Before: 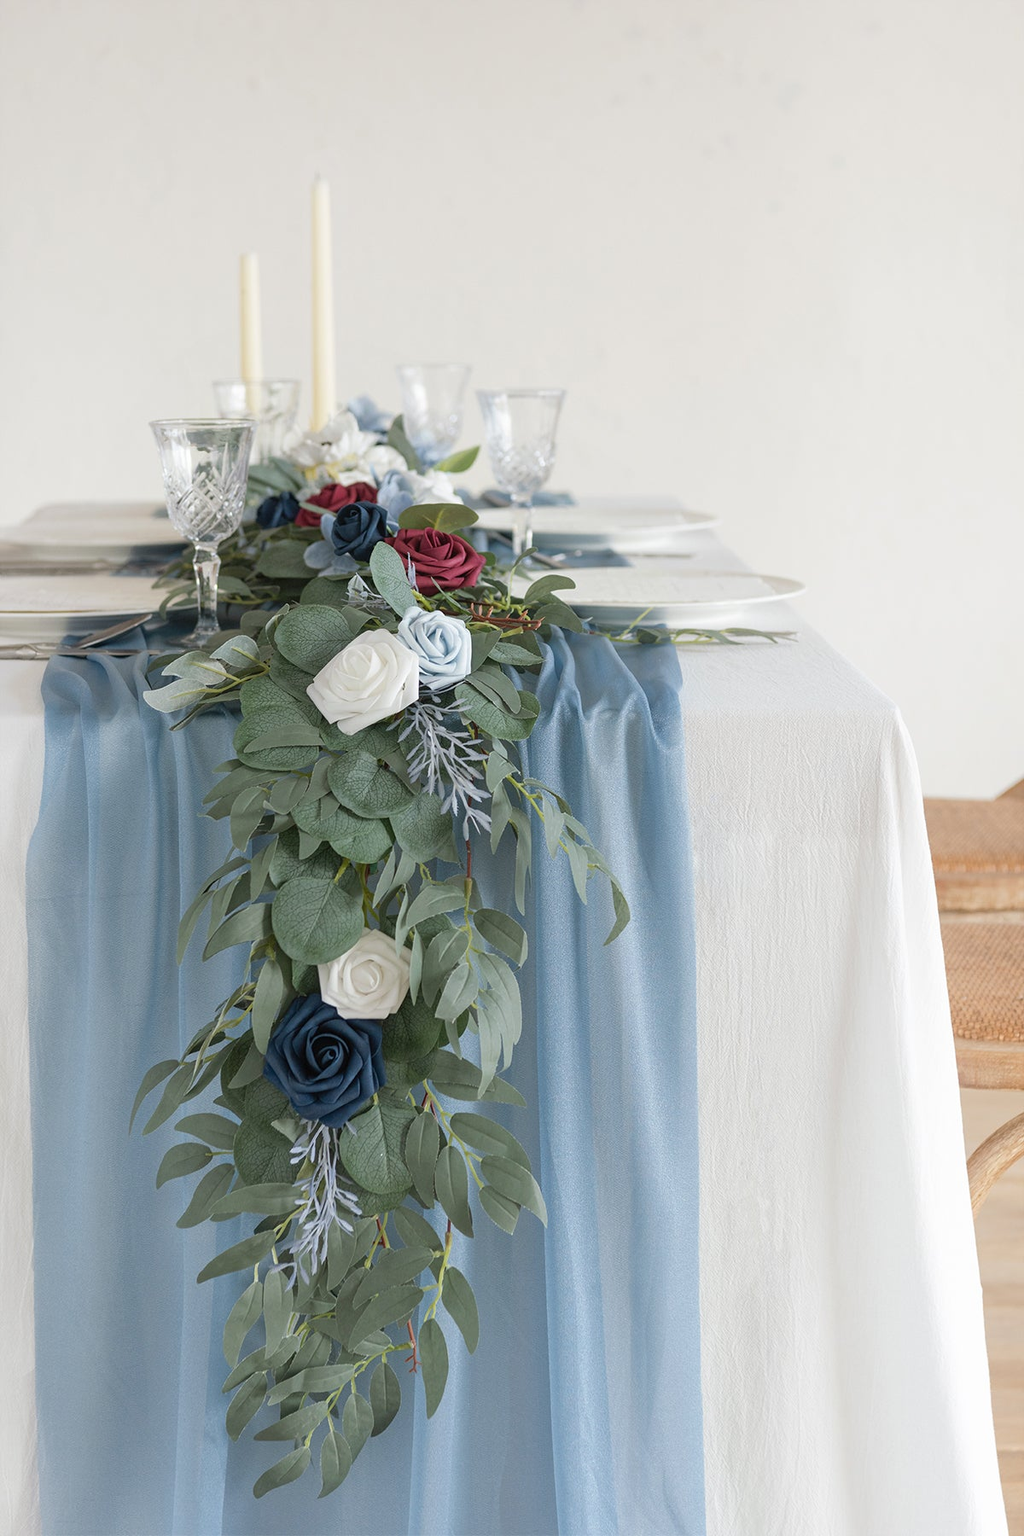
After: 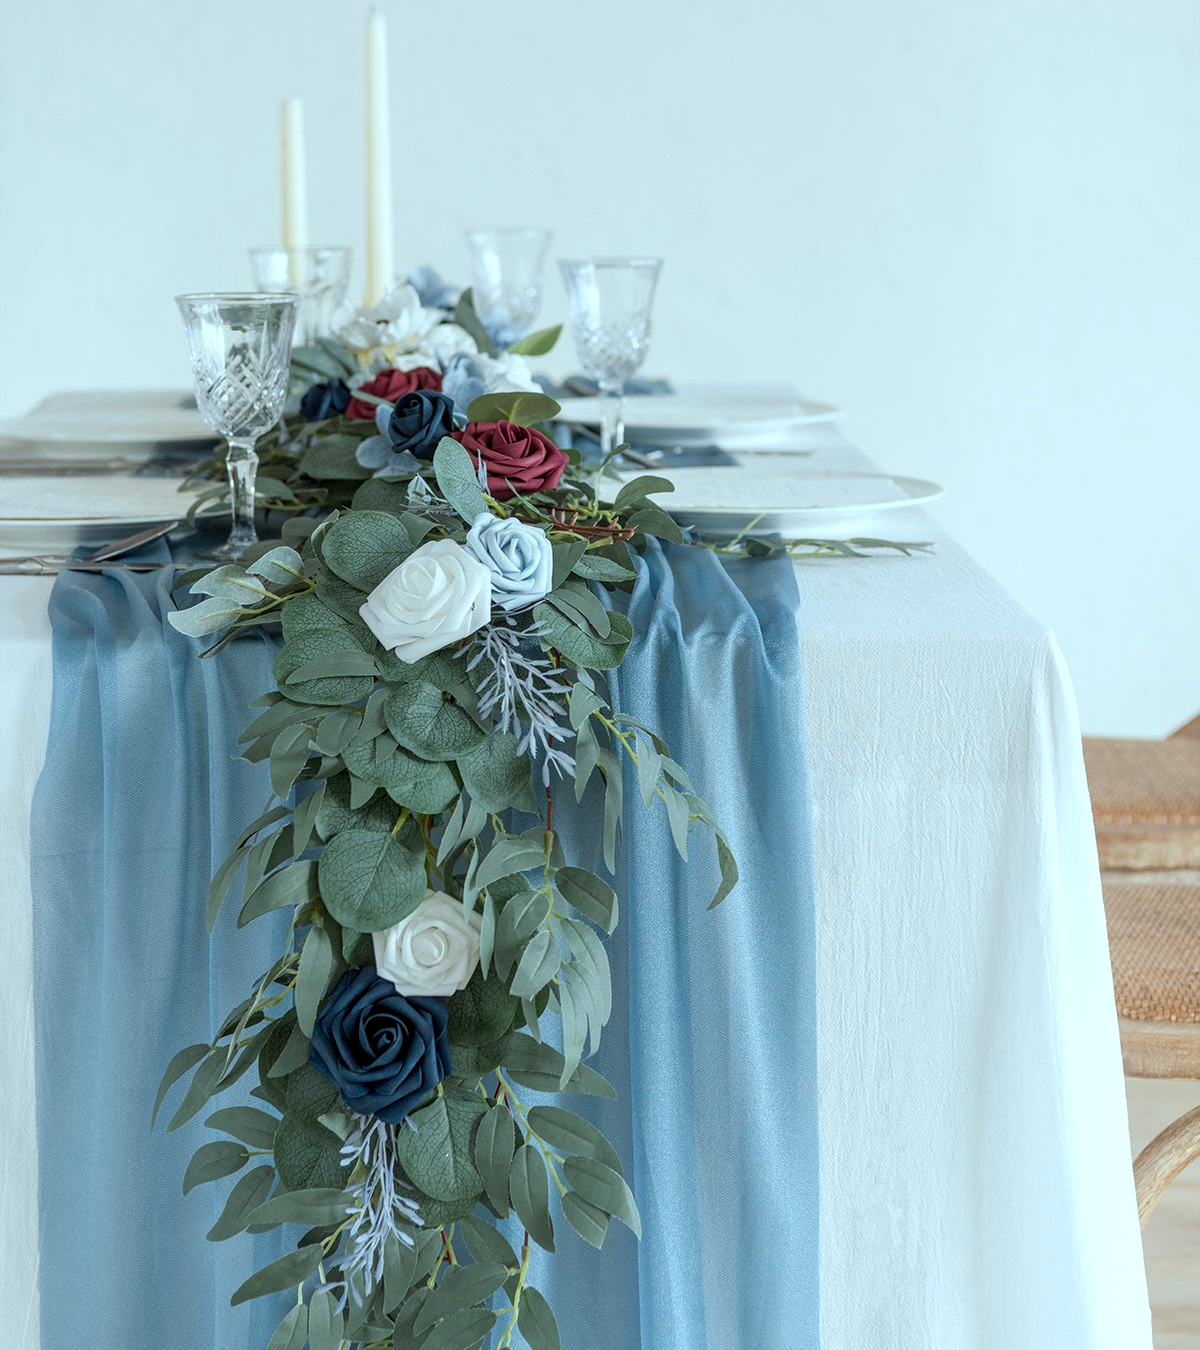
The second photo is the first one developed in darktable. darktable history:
crop: top 11.038%, bottom 13.962%
local contrast: detail 130%
color correction: highlights a* -10.04, highlights b* -10.37
